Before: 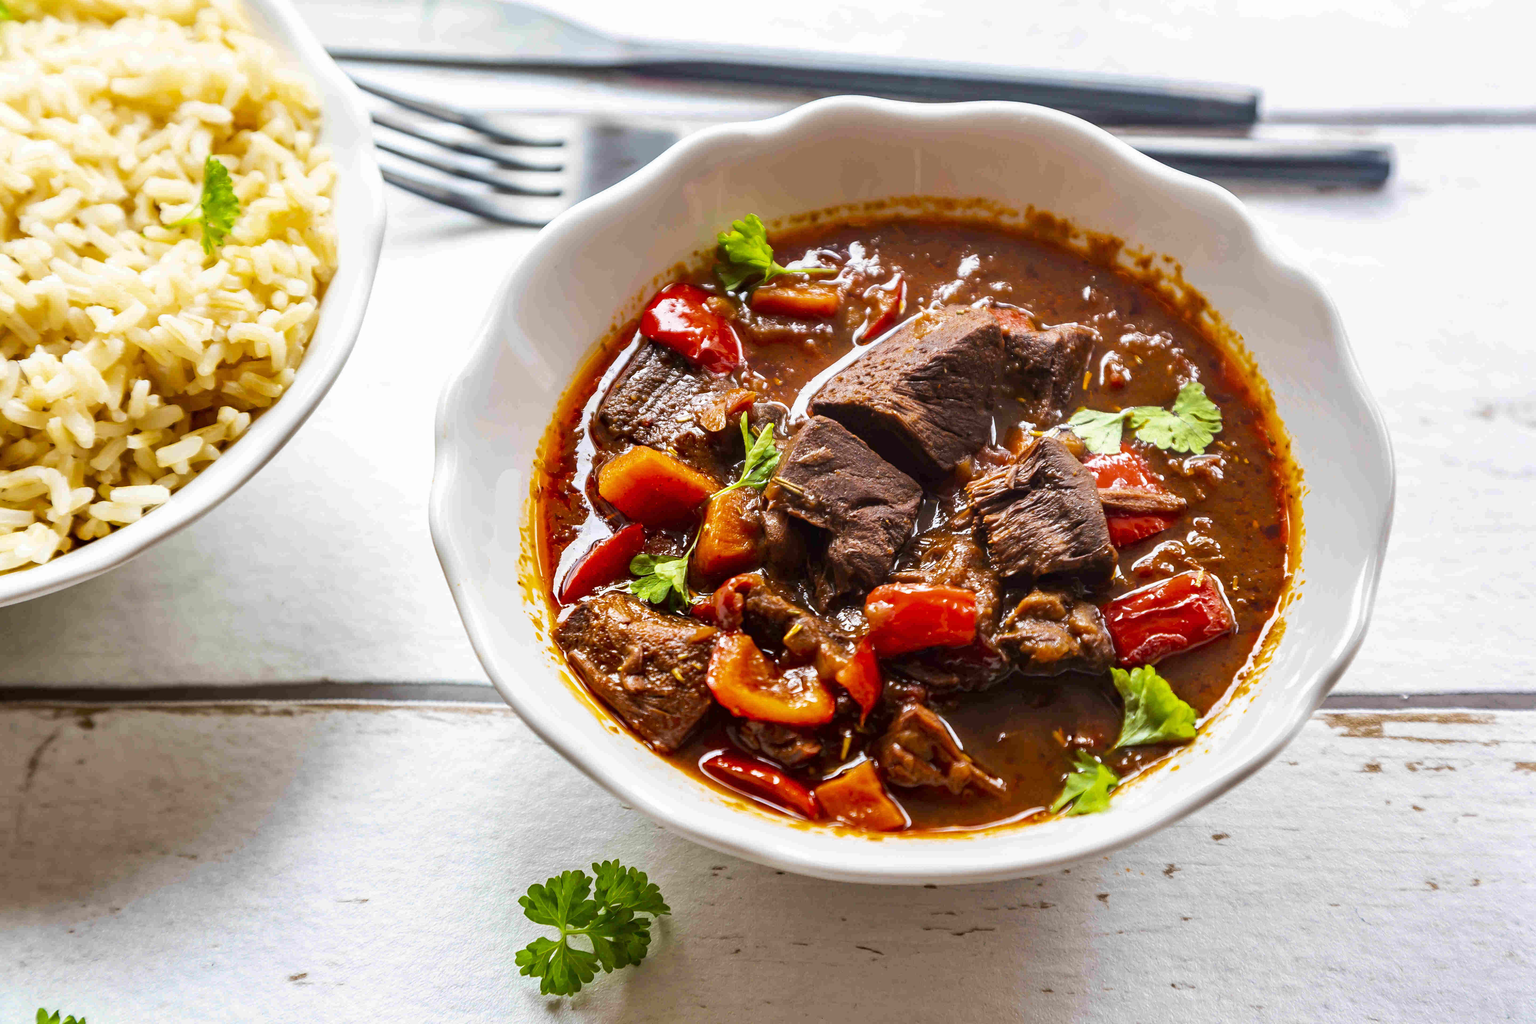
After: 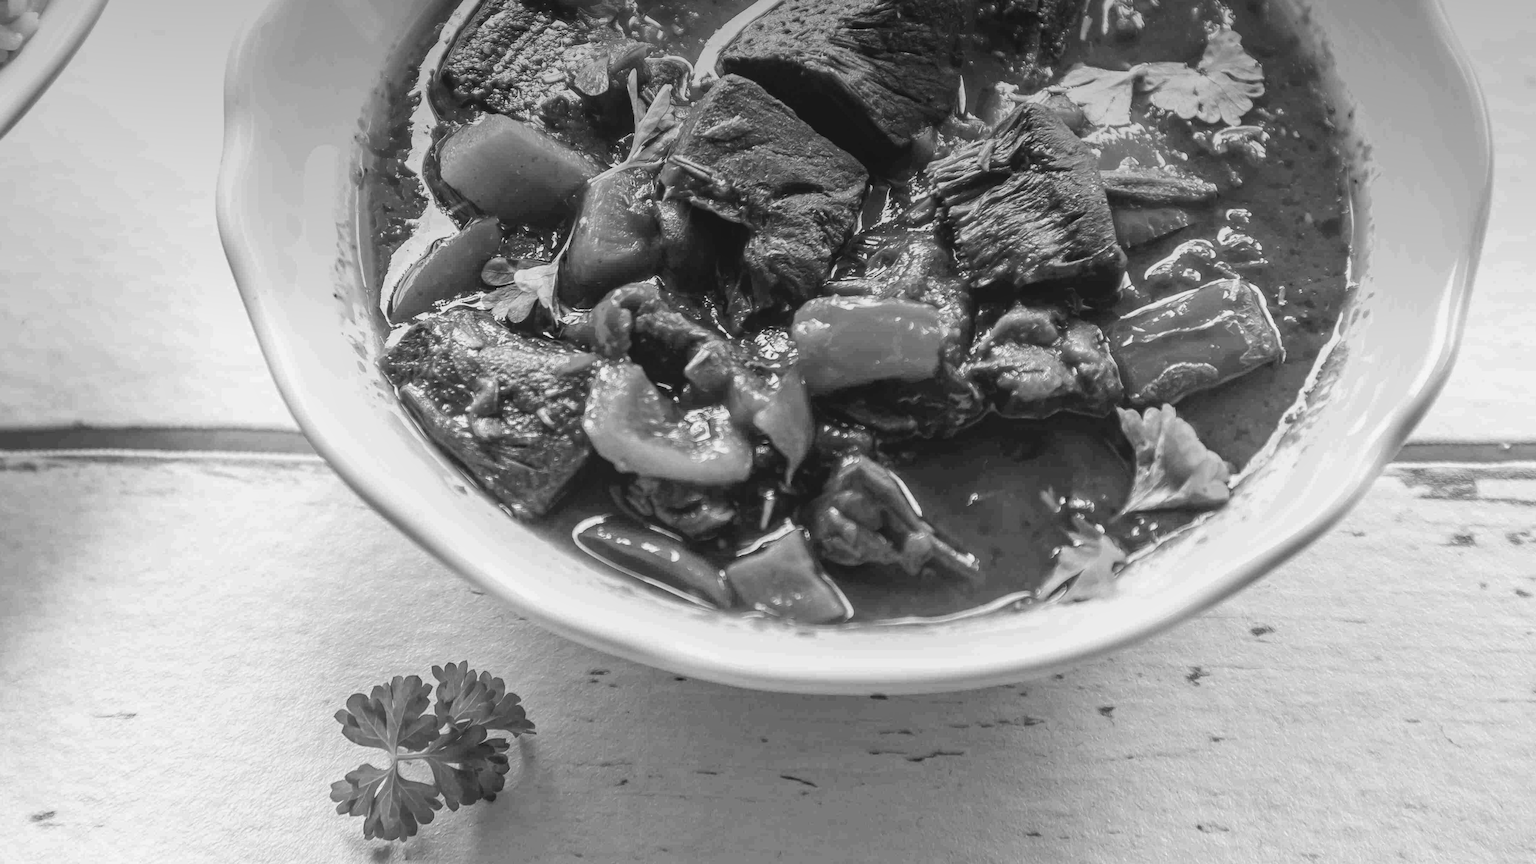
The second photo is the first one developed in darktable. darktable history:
graduated density: density 2.02 EV, hardness 44%, rotation 0.374°, offset 8.21, hue 208.8°, saturation 97%
monochrome: on, module defaults
local contrast: highlights 48%, shadows 0%, detail 100%
crop and rotate: left 17.299%, top 35.115%, right 7.015%, bottom 1.024%
